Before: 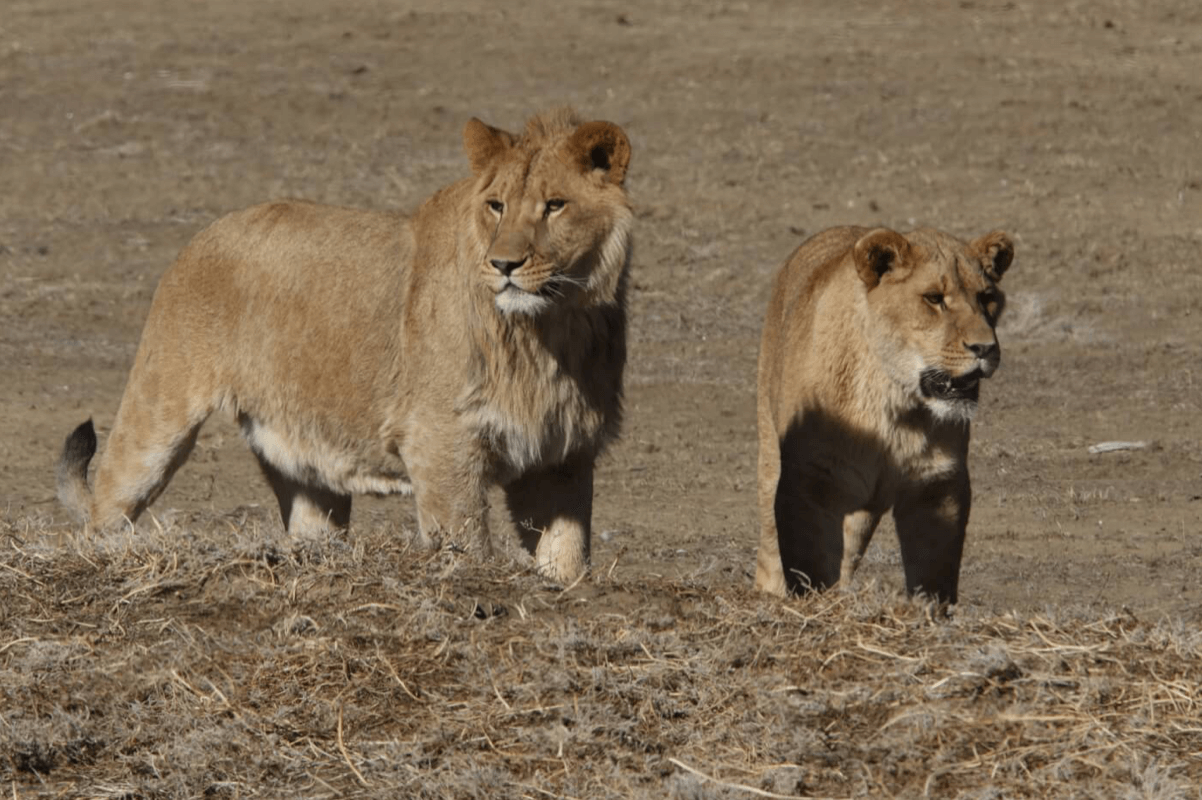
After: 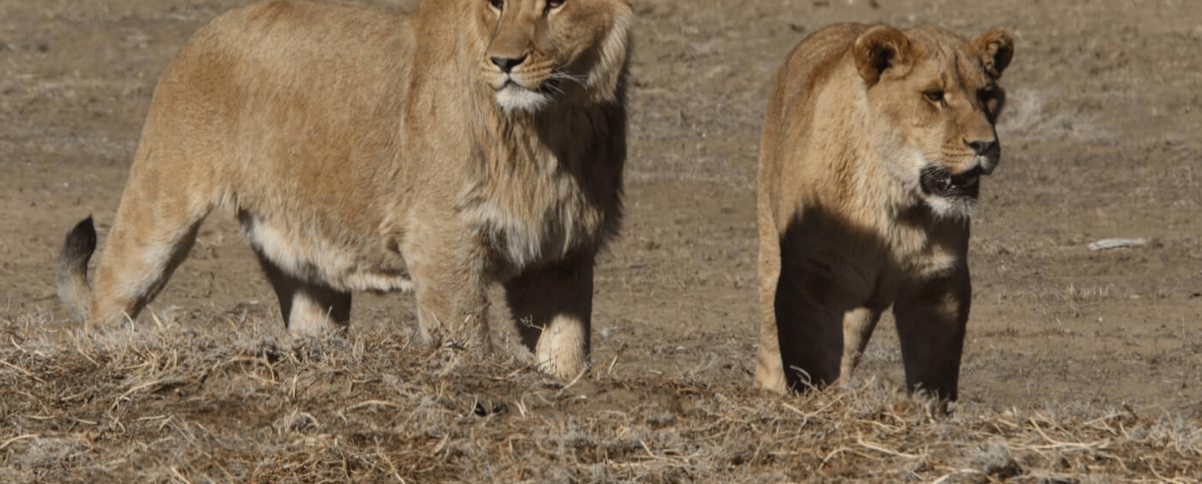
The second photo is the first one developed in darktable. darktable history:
crop and rotate: top 25.423%, bottom 13.97%
